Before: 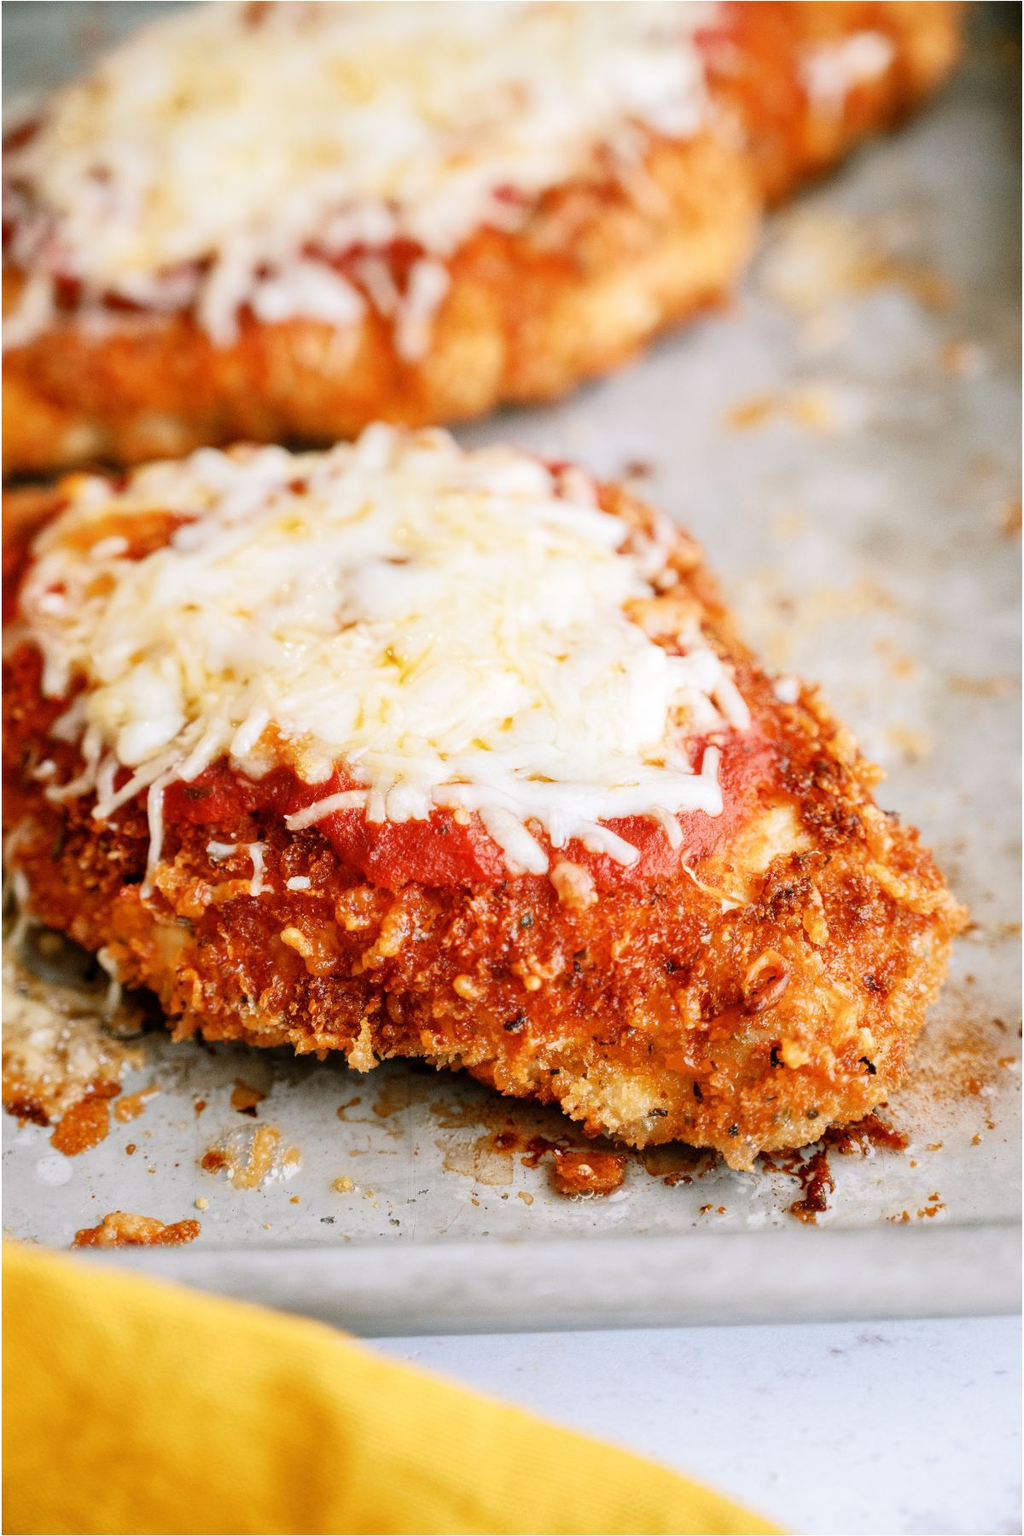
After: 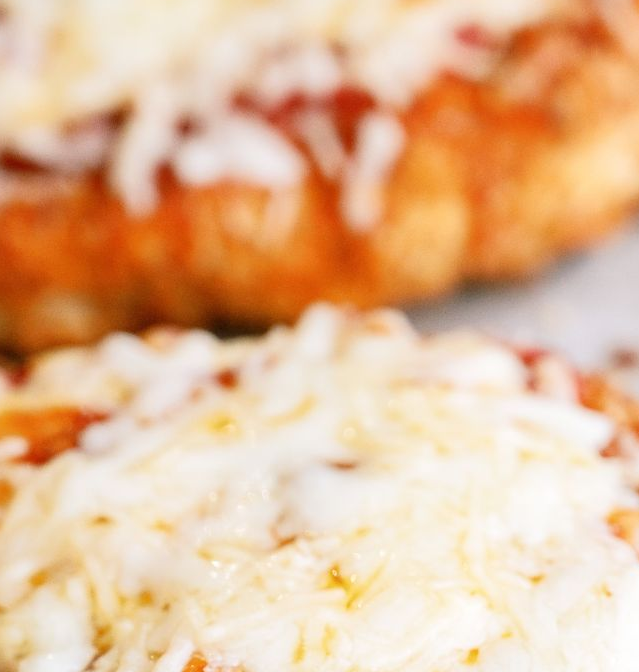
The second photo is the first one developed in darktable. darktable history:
crop: left 10.216%, top 10.677%, right 36.416%, bottom 51.505%
